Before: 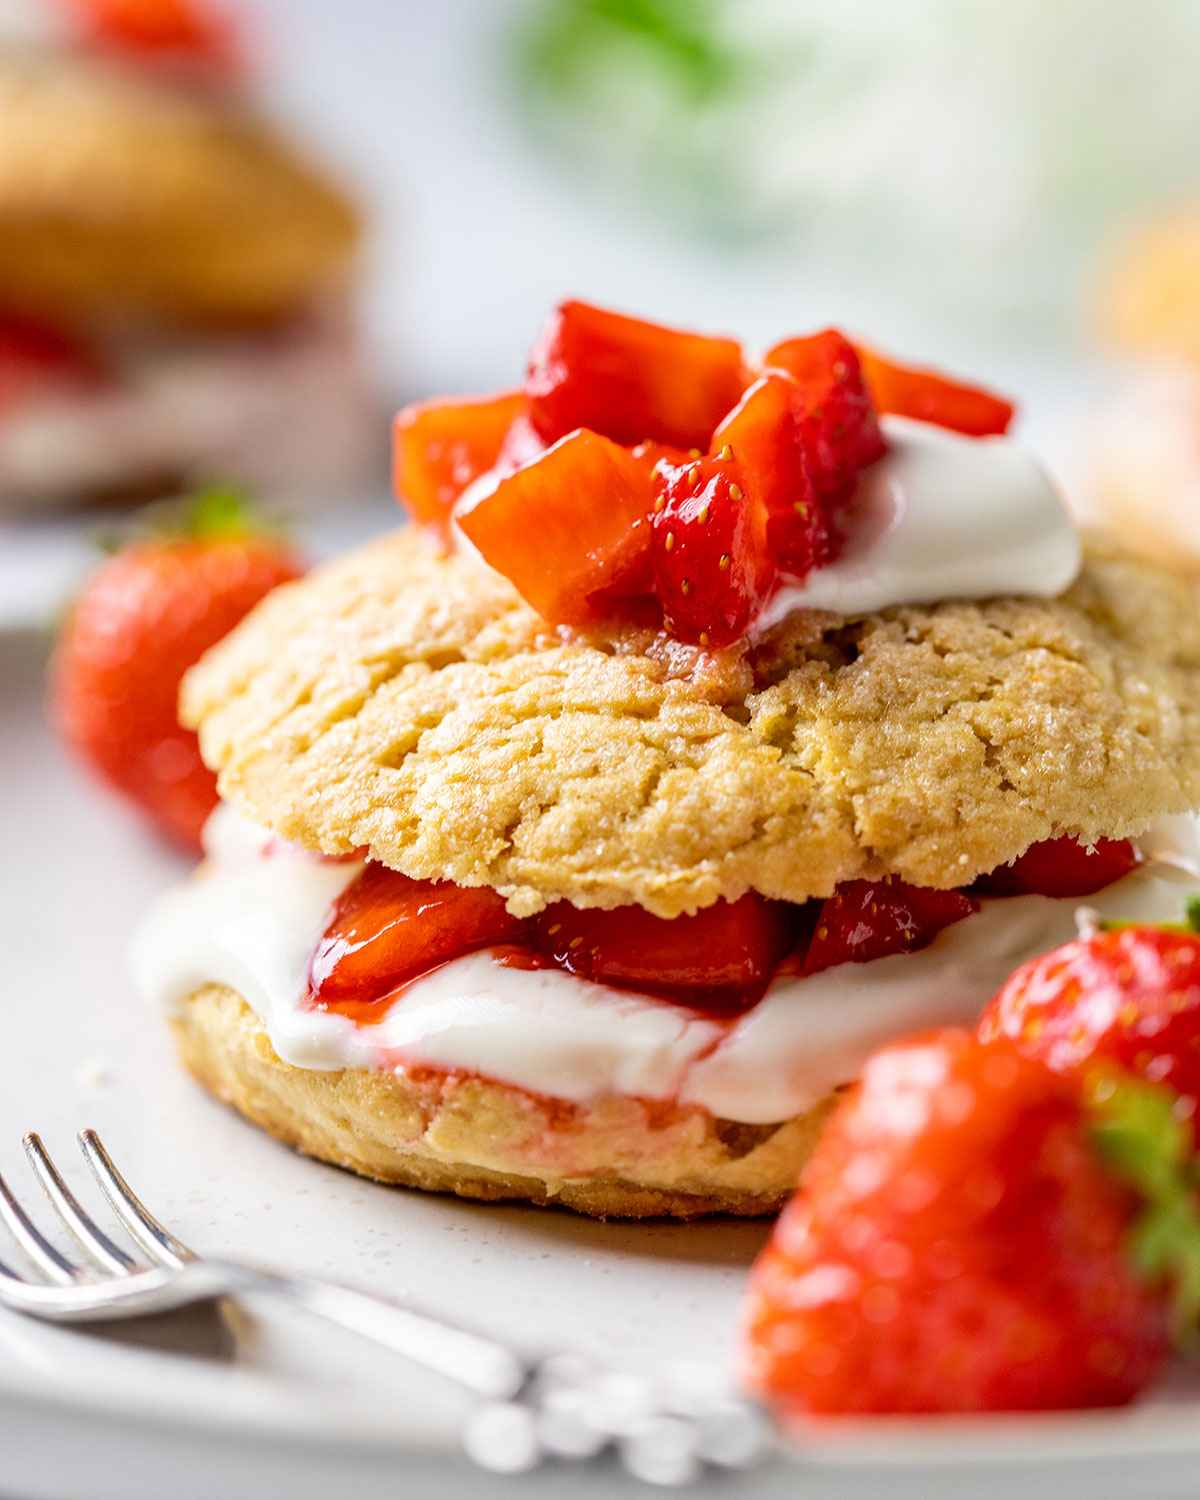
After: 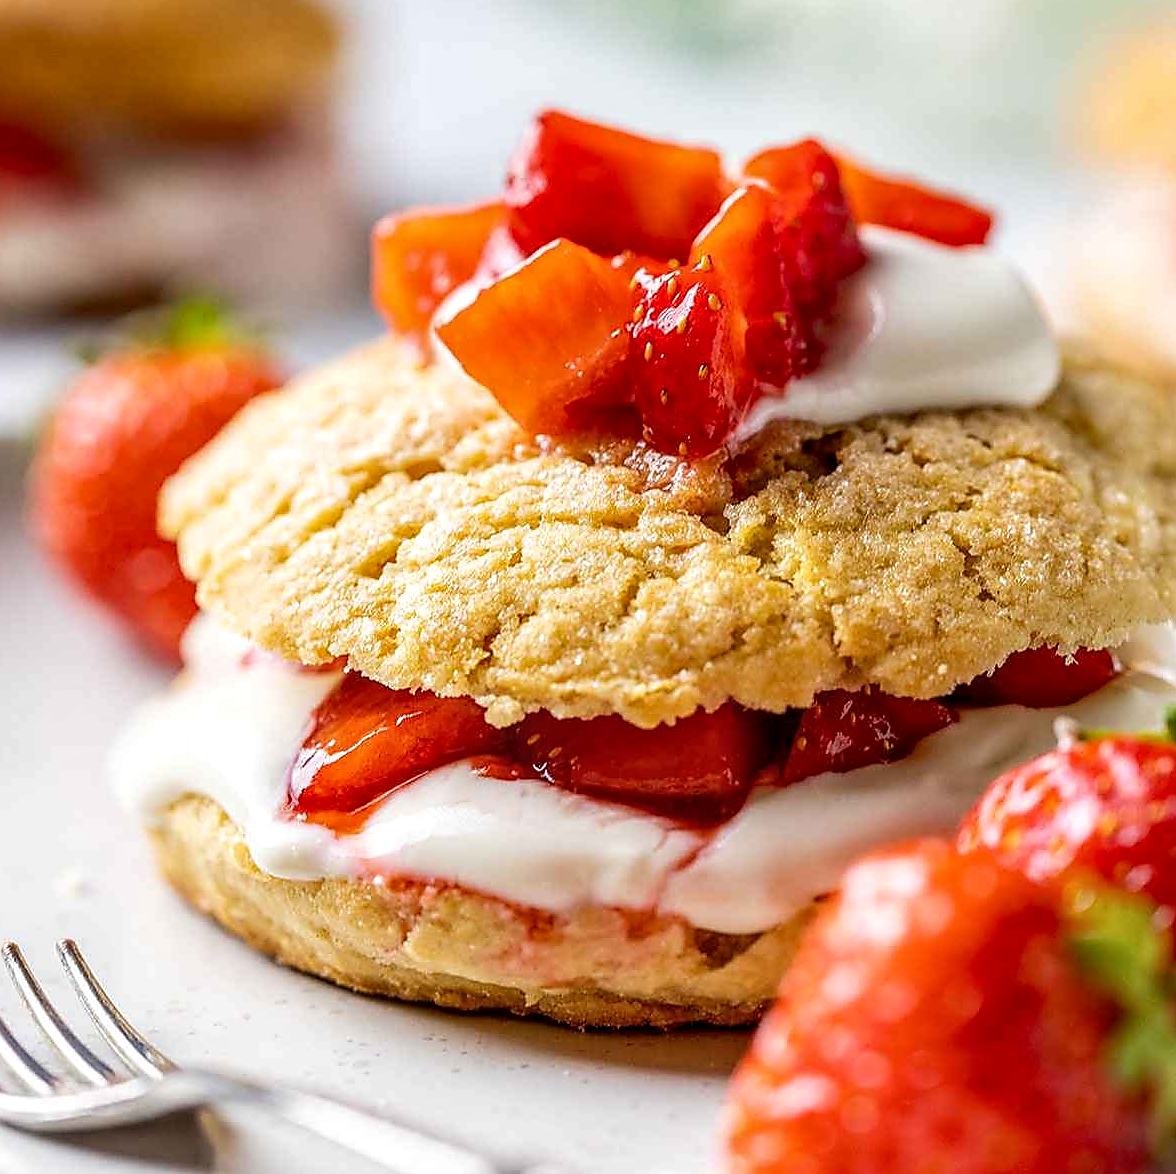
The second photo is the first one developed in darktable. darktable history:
local contrast: on, module defaults
tone equalizer: on, module defaults
sharpen: radius 1.399, amount 1.26, threshold 0.818
crop and rotate: left 1.823%, top 12.772%, right 0.173%, bottom 8.952%
